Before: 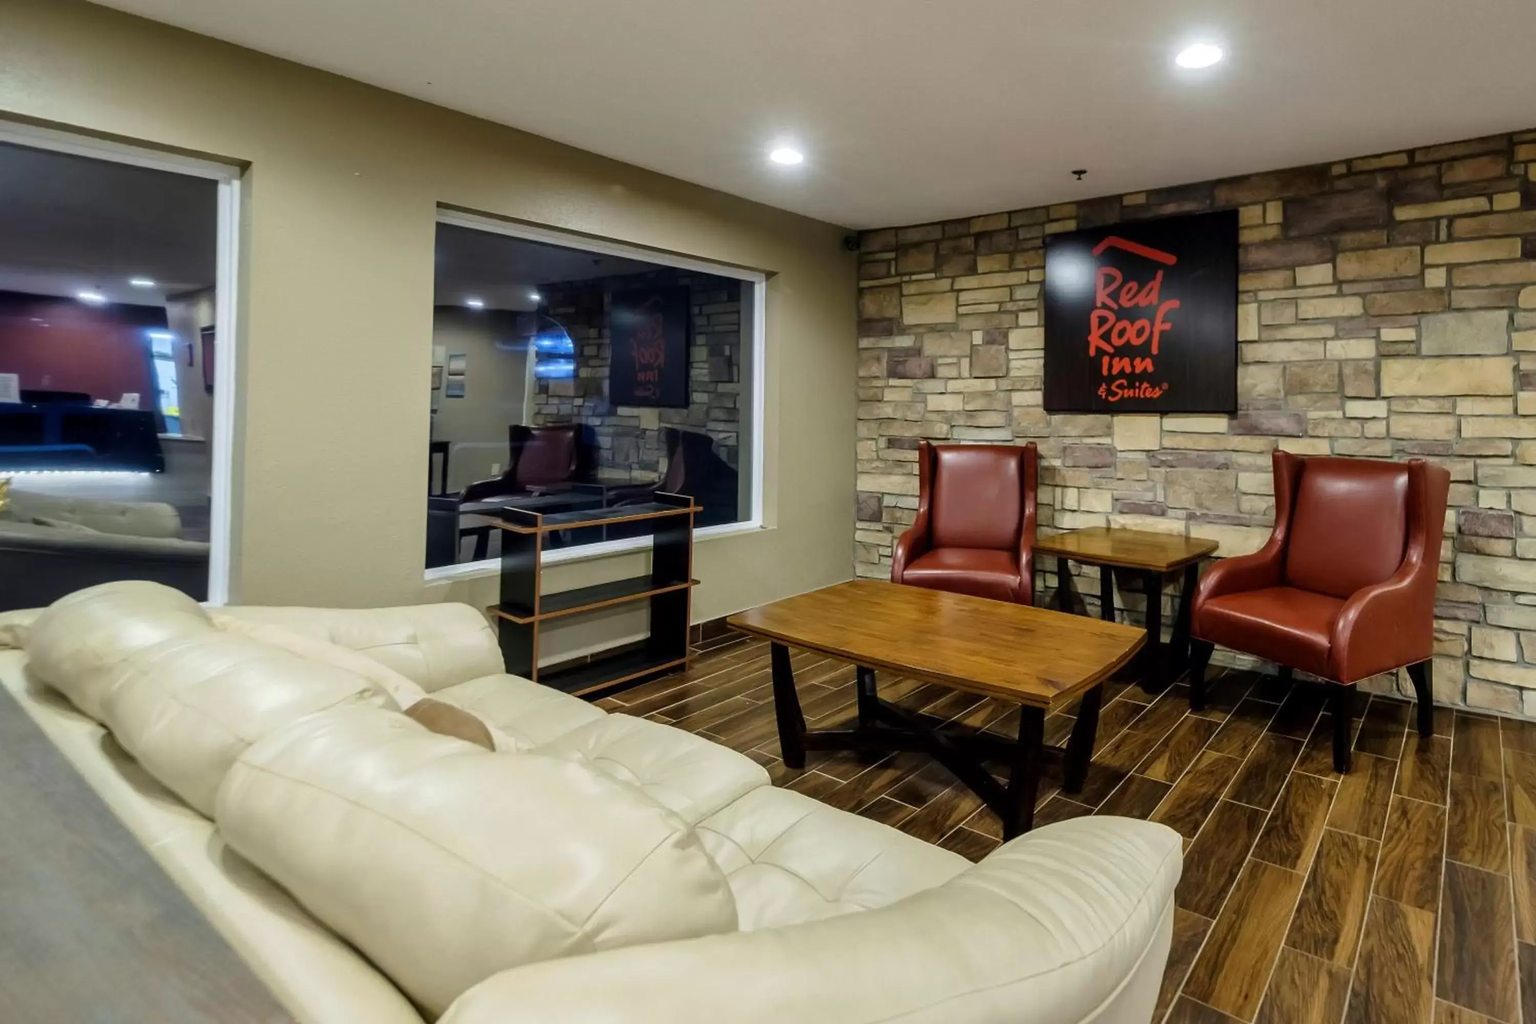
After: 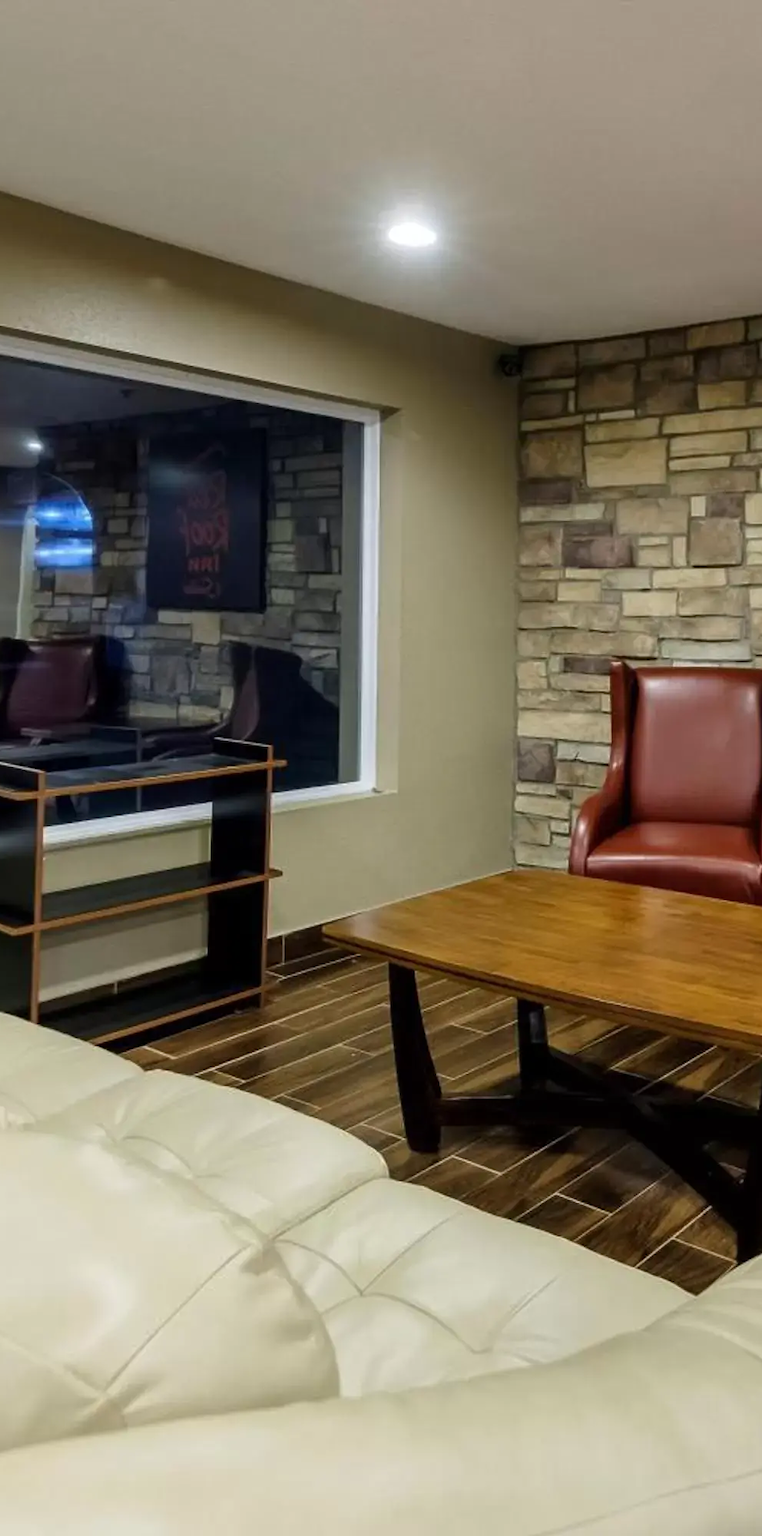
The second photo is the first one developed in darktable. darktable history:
crop: left 33.341%, right 33.535%
